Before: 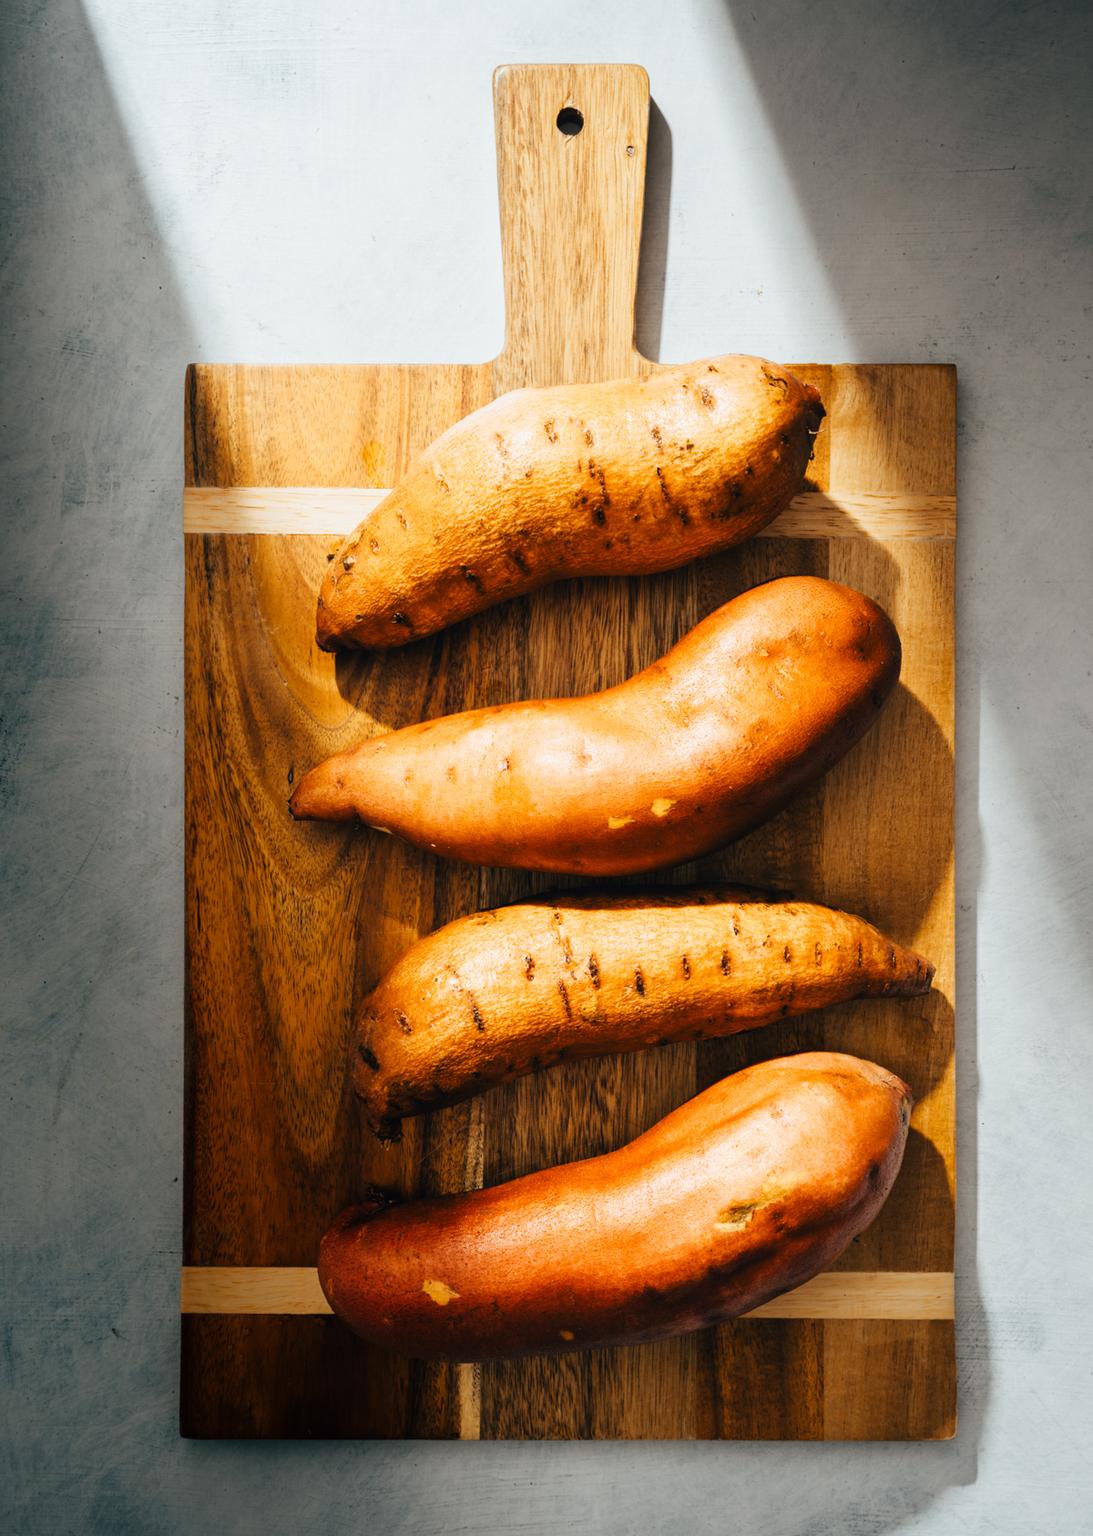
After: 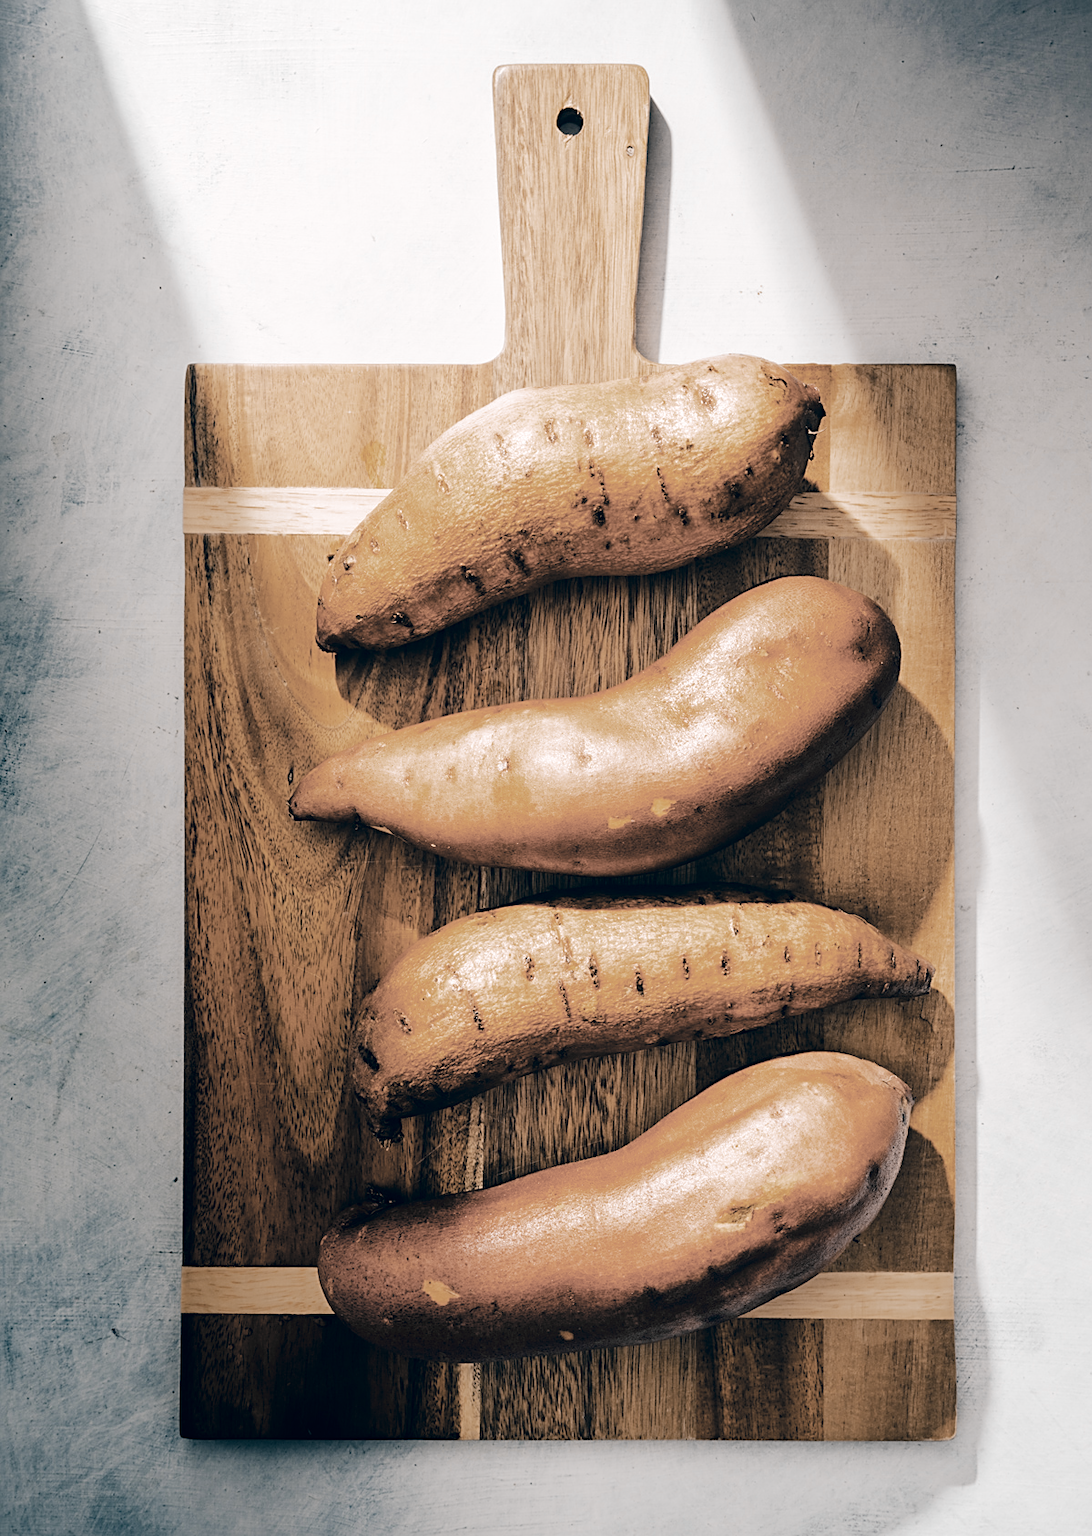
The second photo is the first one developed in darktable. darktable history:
sharpen: on, module defaults
color calibration: gray › normalize channels true, illuminant as shot in camera, x 0.358, y 0.373, temperature 4628.91 K, gamut compression 0.004
exposure: black level correction -0.004, exposure 0.057 EV, compensate exposure bias true, compensate highlight preservation false
color correction: highlights a* 10.33, highlights b* 14.46, shadows a* -10.02, shadows b* -14.97
tone equalizer: -7 EV 0.156 EV, -6 EV 0.594 EV, -5 EV 1.15 EV, -4 EV 1.35 EV, -3 EV 1.13 EV, -2 EV 0.6 EV, -1 EV 0.164 EV, edges refinement/feathering 500, mask exposure compensation -1.57 EV, preserve details no
color zones: curves: ch0 [(0, 0.487) (0.241, 0.395) (0.434, 0.373) (0.658, 0.412) (0.838, 0.487)]; ch1 [(0, 0) (0.053, 0.053) (0.211, 0.202) (0.579, 0.259) (0.781, 0.241)]
color balance rgb: global offset › luminance -0.508%, perceptual saturation grading › global saturation 20%, perceptual saturation grading › highlights -25.027%, perceptual saturation grading › shadows 25.574%, global vibrance 20%
